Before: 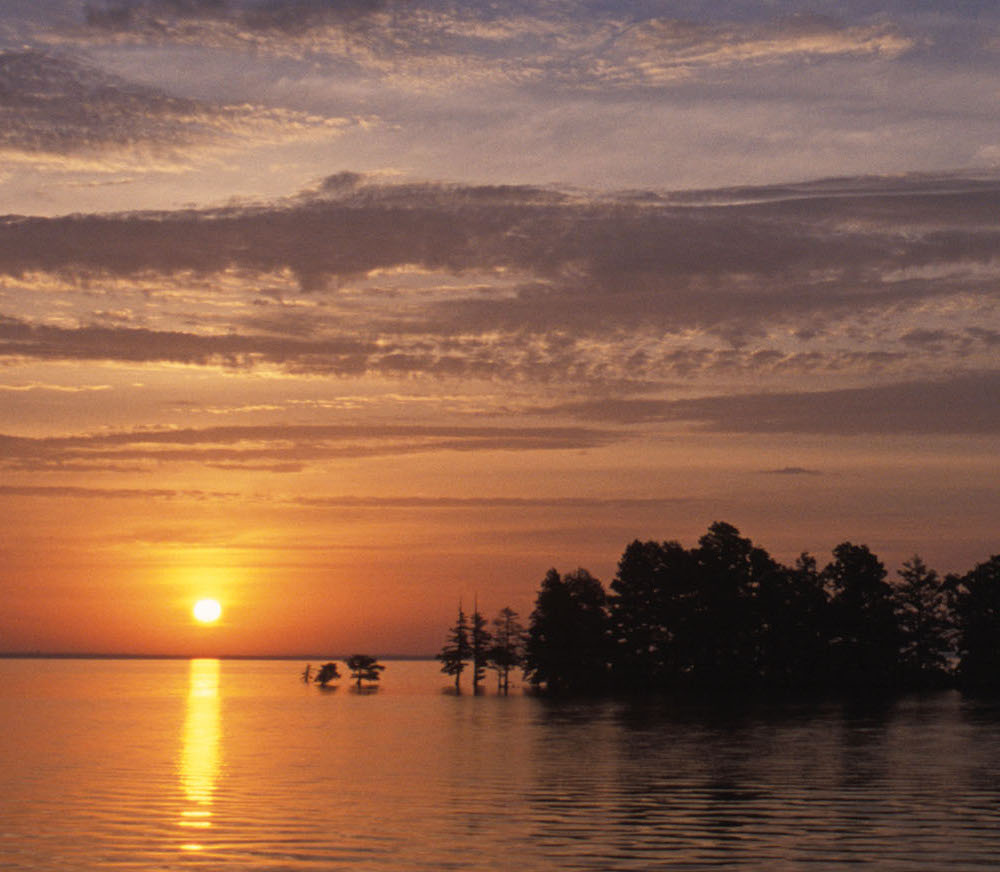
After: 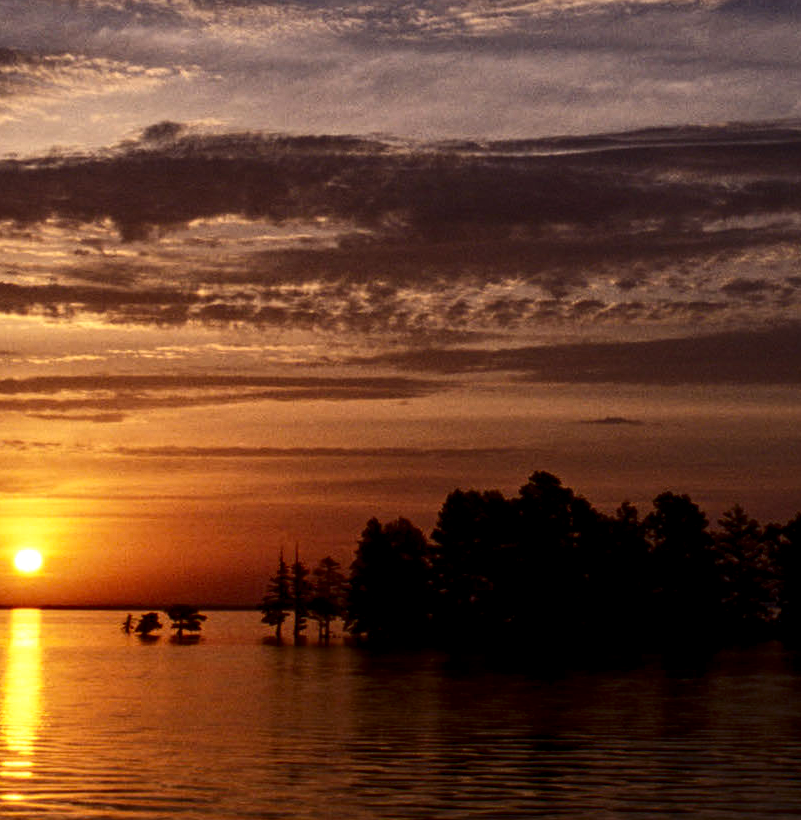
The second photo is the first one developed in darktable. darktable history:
tone equalizer: edges refinement/feathering 500, mask exposure compensation -1.57 EV, preserve details guided filter
contrast brightness saturation: contrast 0.238, brightness -0.23, saturation 0.141
crop and rotate: left 17.973%, top 5.868%, right 1.837%
local contrast: detail 130%
